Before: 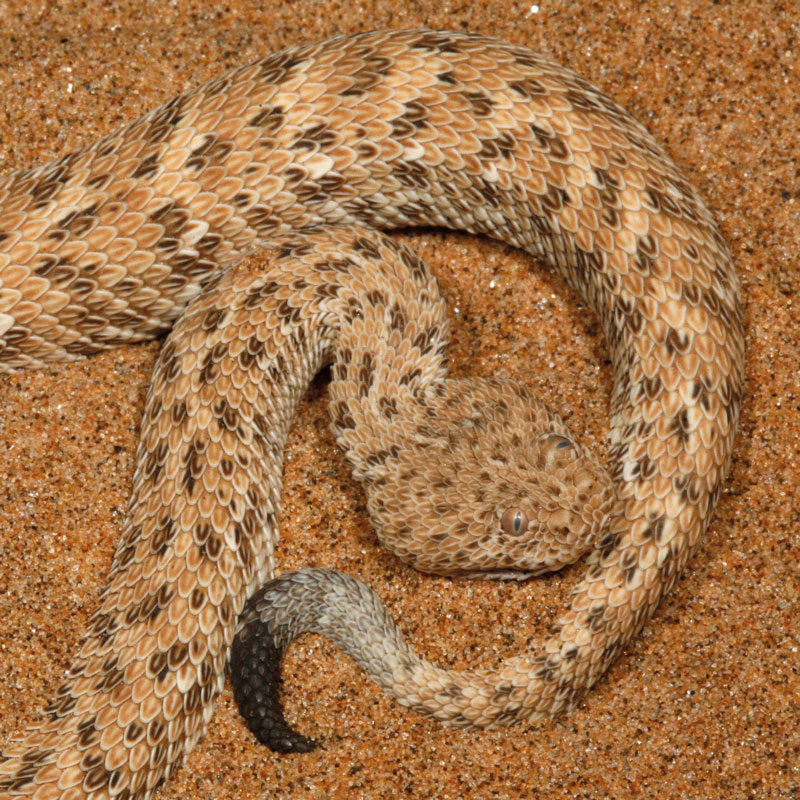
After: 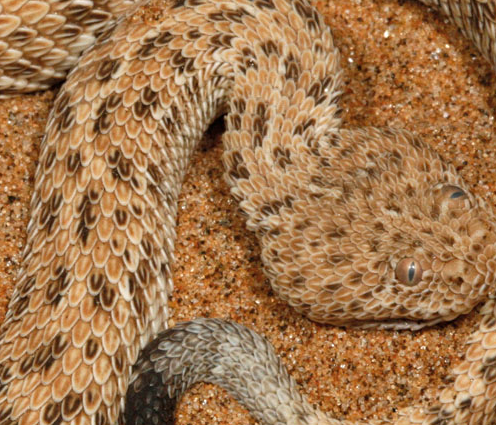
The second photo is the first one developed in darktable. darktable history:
crop: left 13.312%, top 31.28%, right 24.627%, bottom 15.582%
contrast equalizer: octaves 7, y [[0.5, 0.502, 0.506, 0.511, 0.52, 0.537], [0.5 ×6], [0.505, 0.509, 0.518, 0.534, 0.553, 0.561], [0 ×6], [0 ×6]]
